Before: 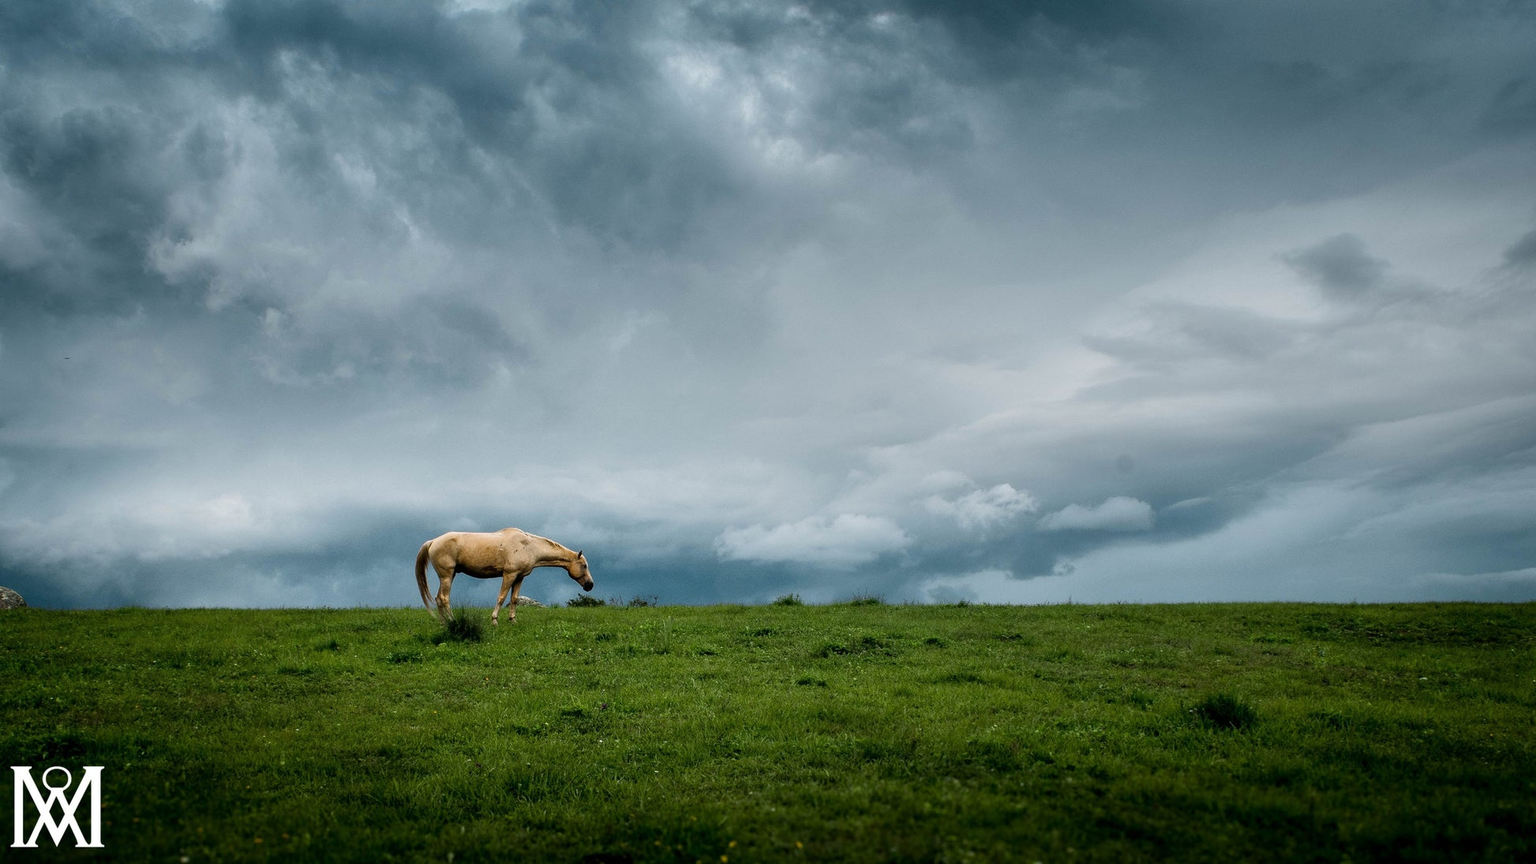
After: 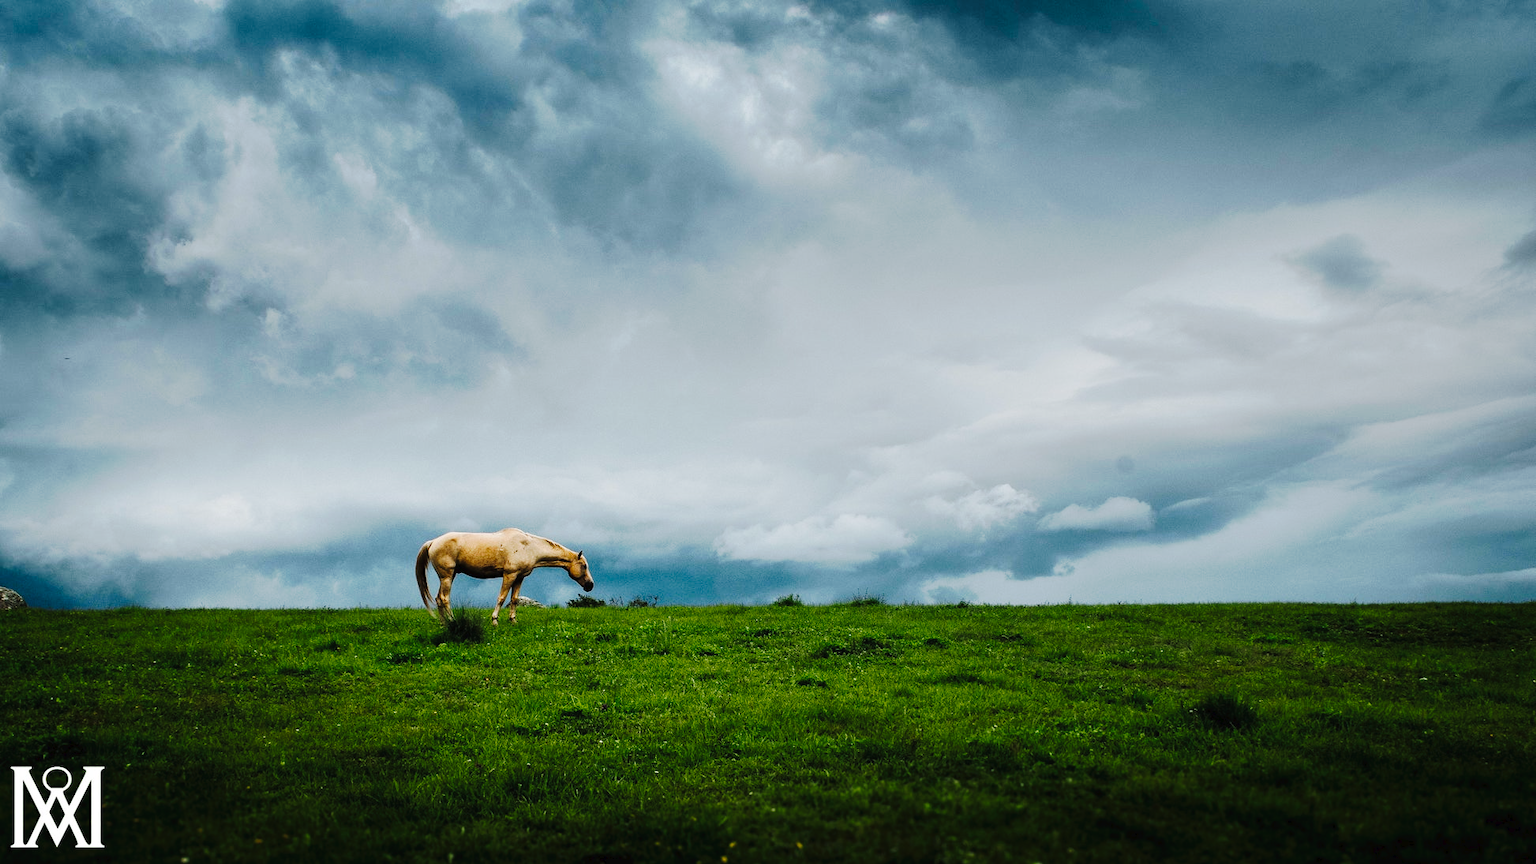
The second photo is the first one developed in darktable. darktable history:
tone curve: curves: ch0 [(0, 0) (0.003, 0.018) (0.011, 0.021) (0.025, 0.028) (0.044, 0.039) (0.069, 0.05) (0.1, 0.06) (0.136, 0.081) (0.177, 0.117) (0.224, 0.161) (0.277, 0.226) (0.335, 0.315) (0.399, 0.421) (0.468, 0.53) (0.543, 0.627) (0.623, 0.726) (0.709, 0.789) (0.801, 0.859) (0.898, 0.924) (1, 1)], preserve colors none
